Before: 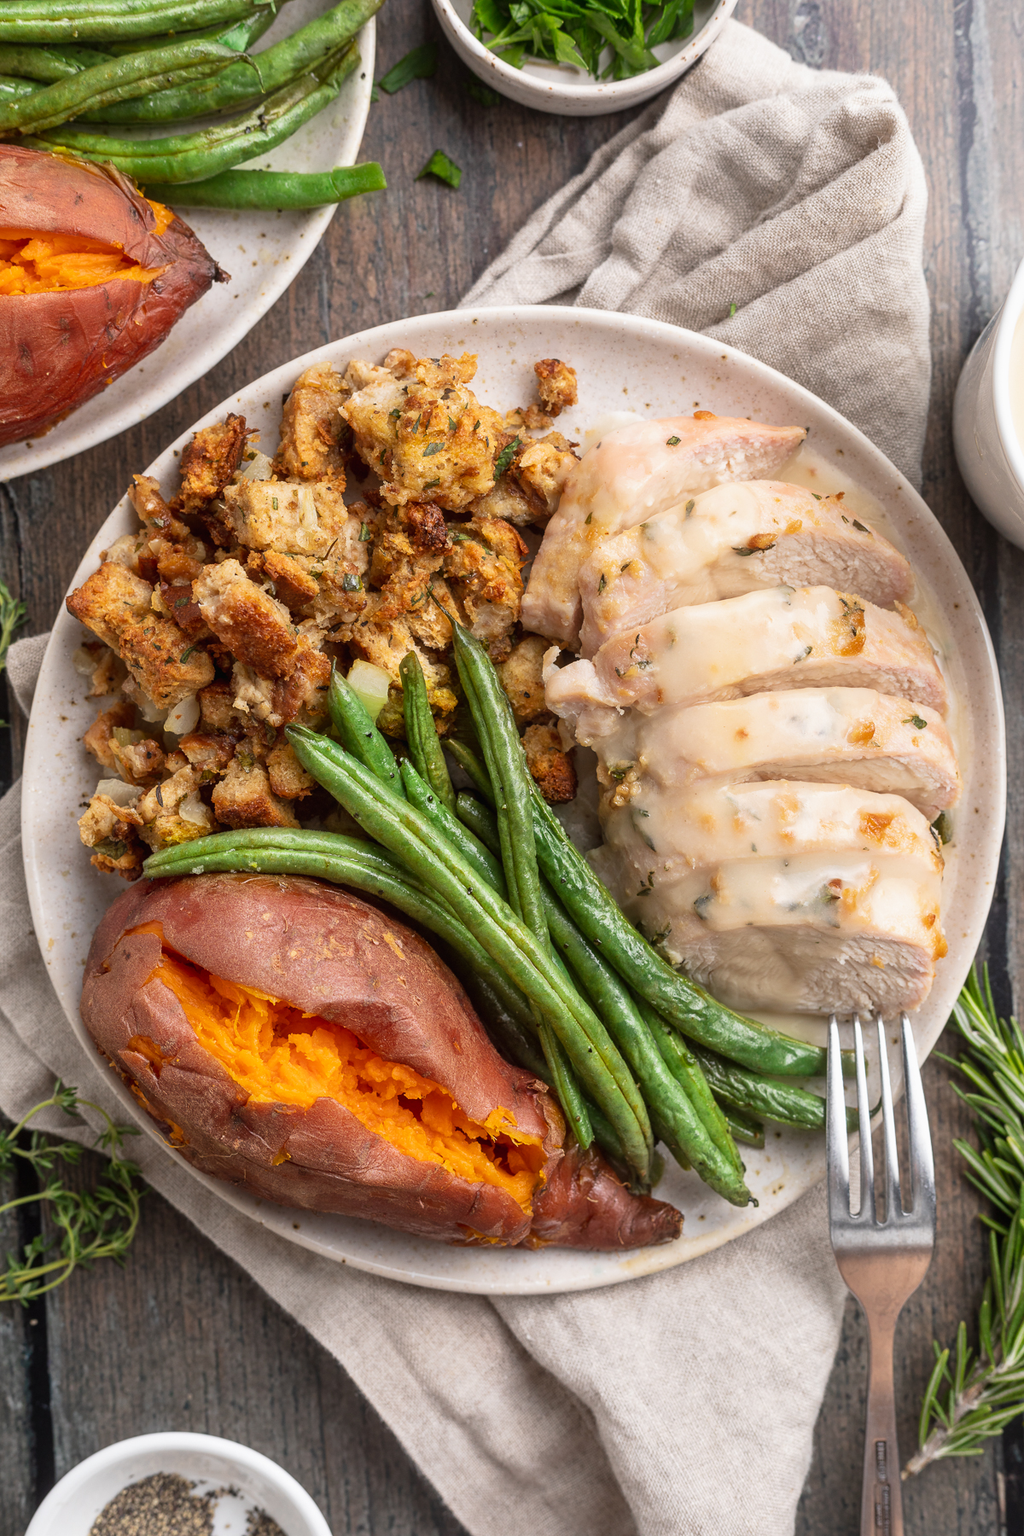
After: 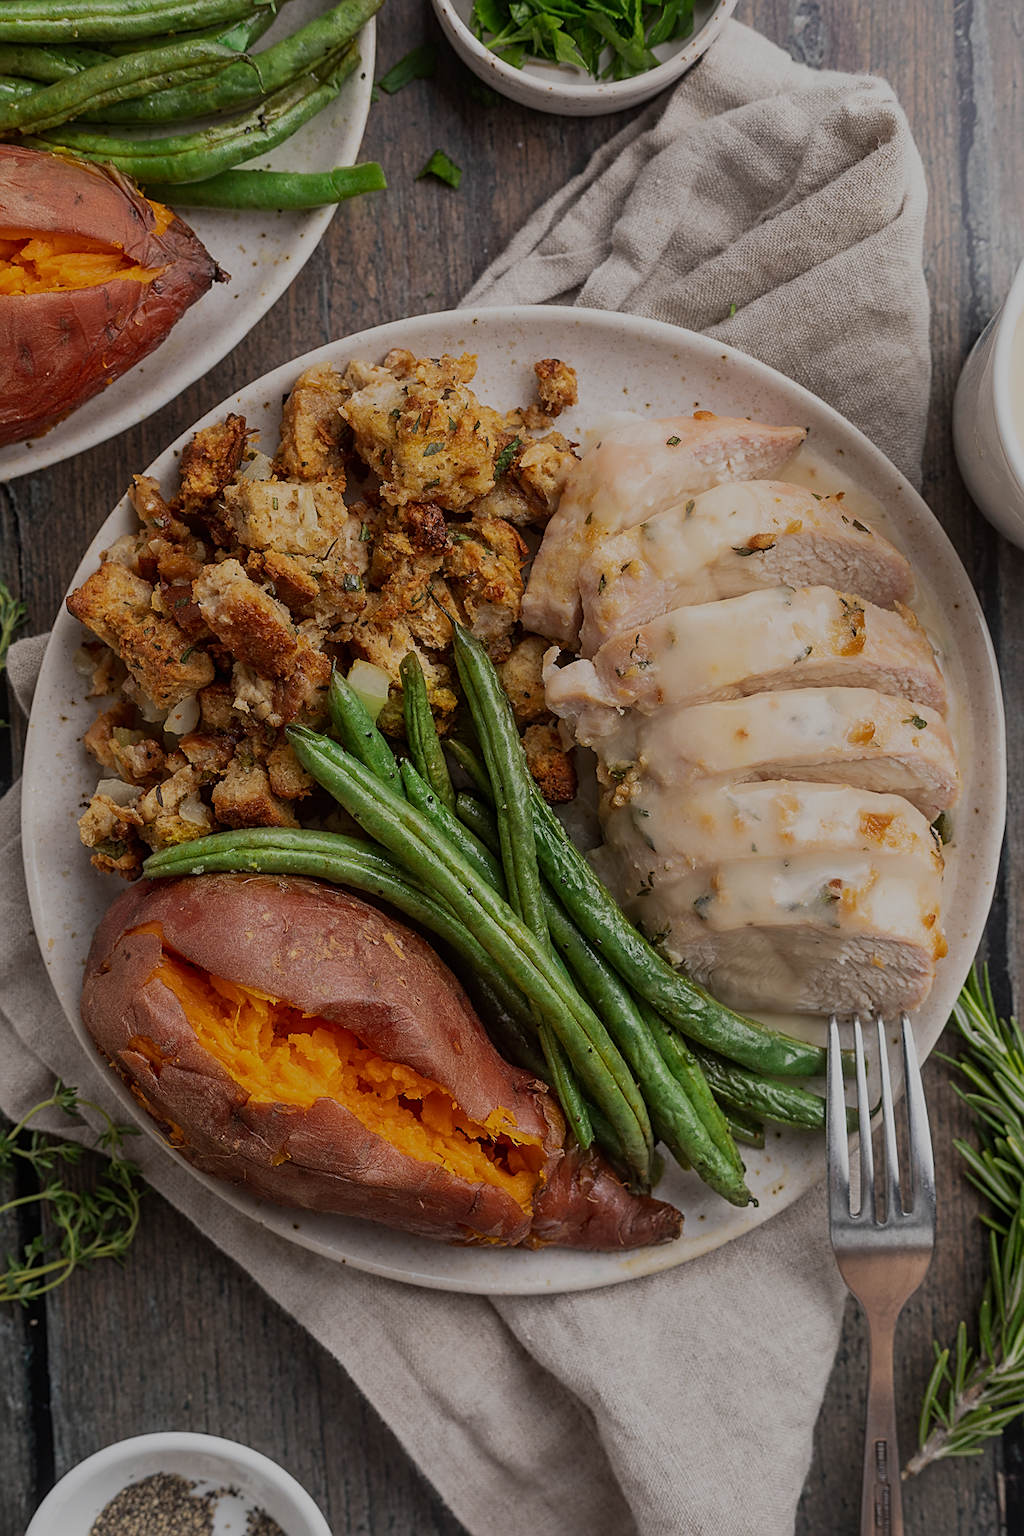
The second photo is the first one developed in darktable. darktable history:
exposure: exposure -0.982 EV, compensate exposure bias true, compensate highlight preservation false
sharpen: on, module defaults
